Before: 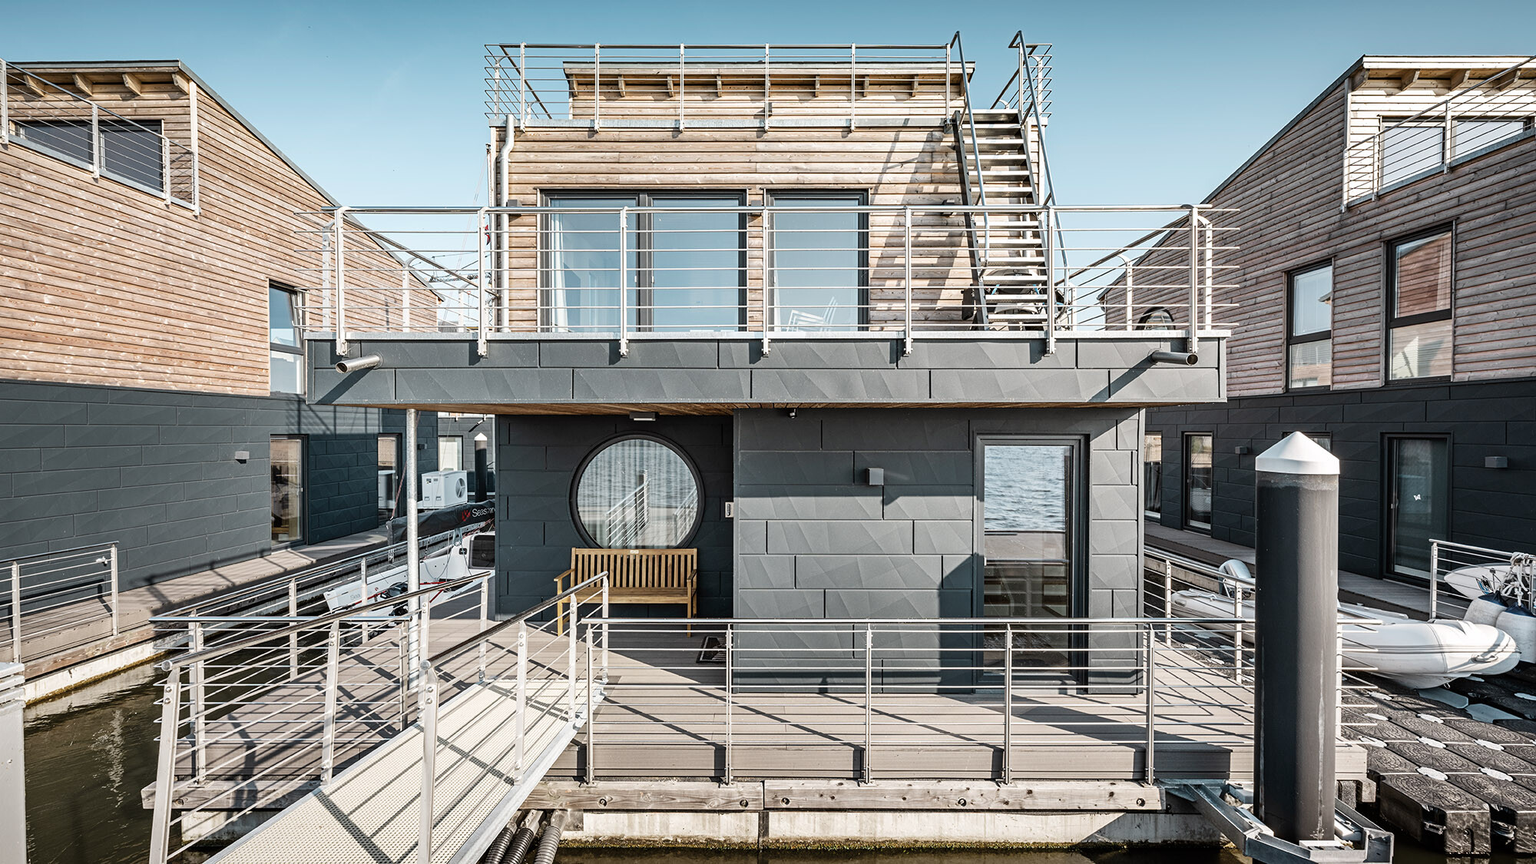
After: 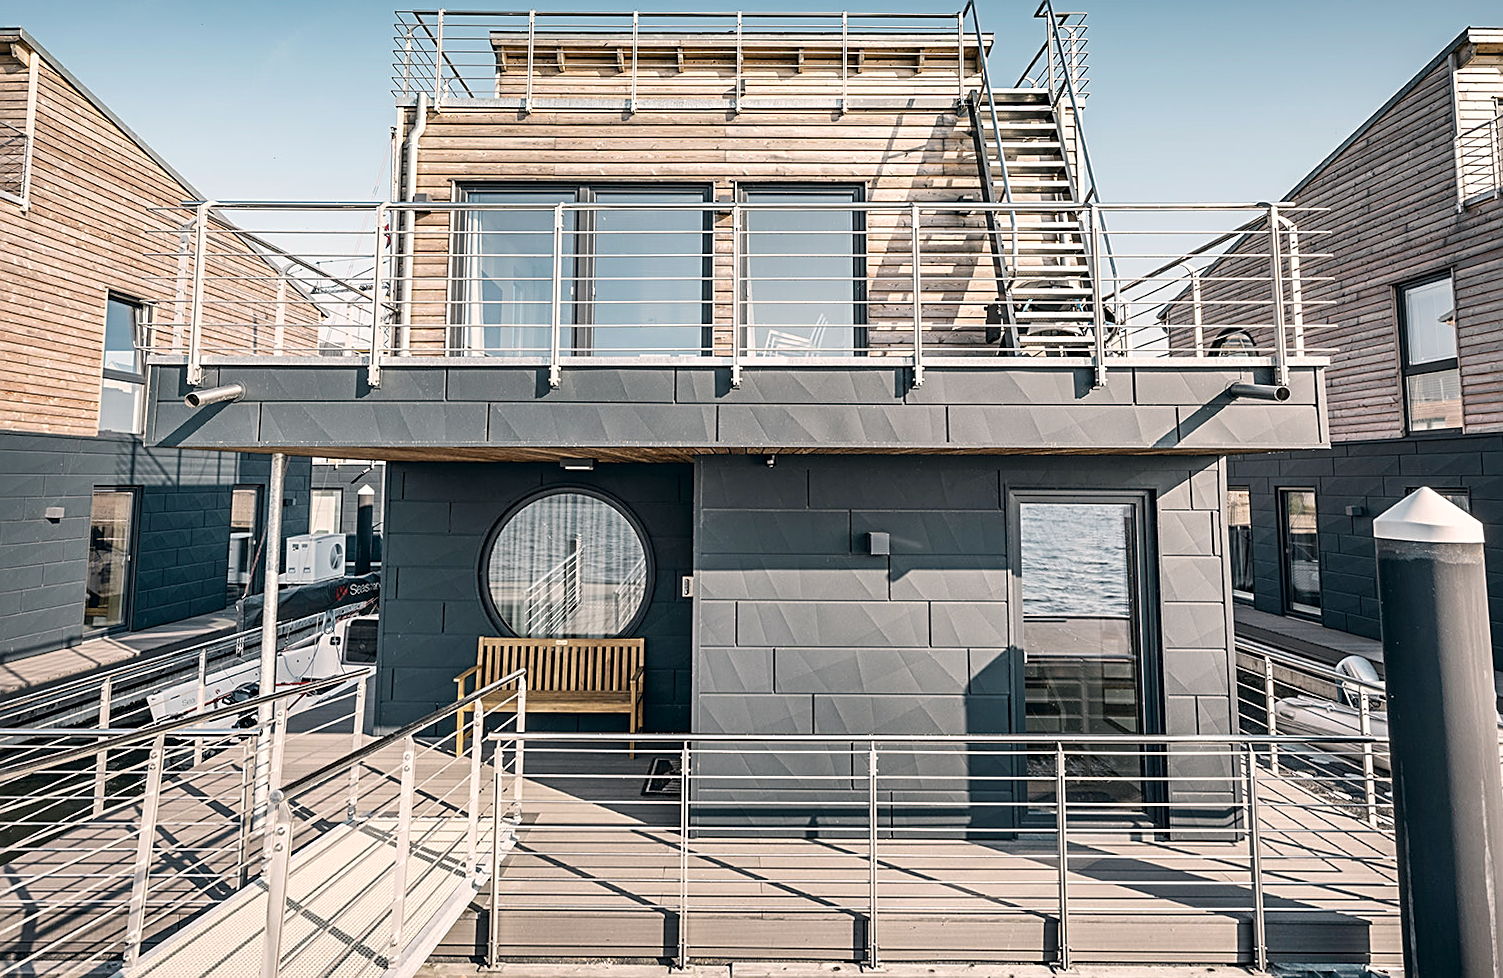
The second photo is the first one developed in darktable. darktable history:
crop: left 9.929%, top 3.475%, right 9.188%, bottom 9.529%
color correction: highlights a* 5.38, highlights b* 5.3, shadows a* -4.26, shadows b* -5.11
rotate and perspective: rotation 0.215°, lens shift (vertical) -0.139, crop left 0.069, crop right 0.939, crop top 0.002, crop bottom 0.996
sharpen: on, module defaults
